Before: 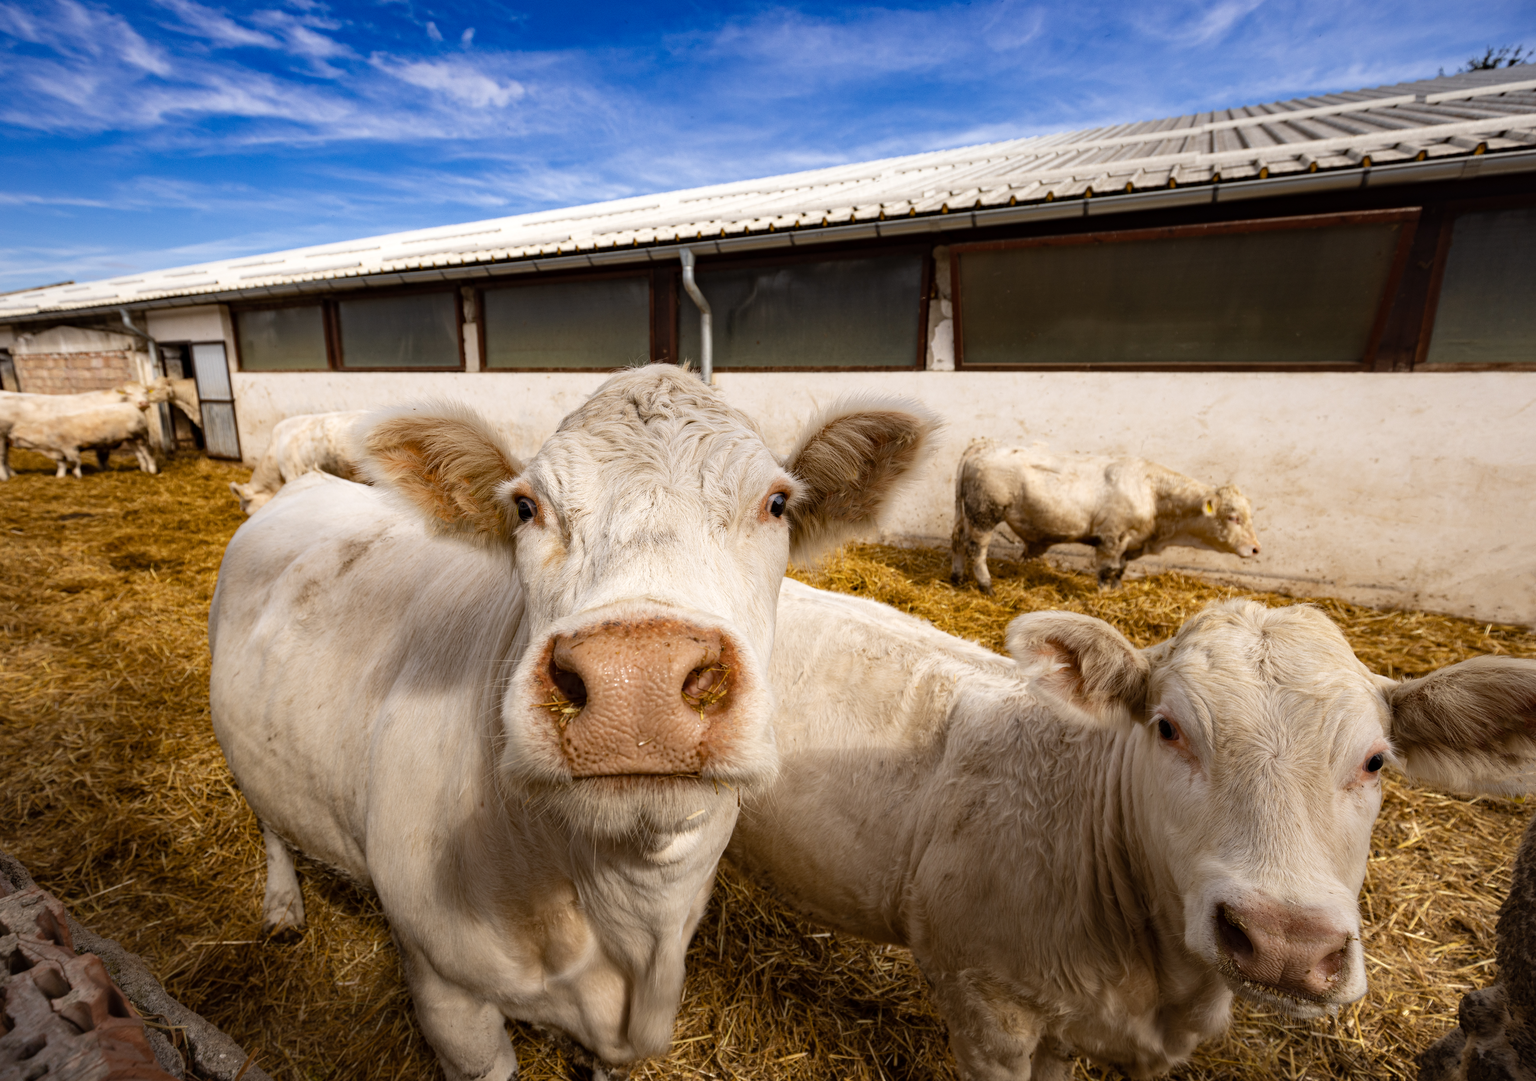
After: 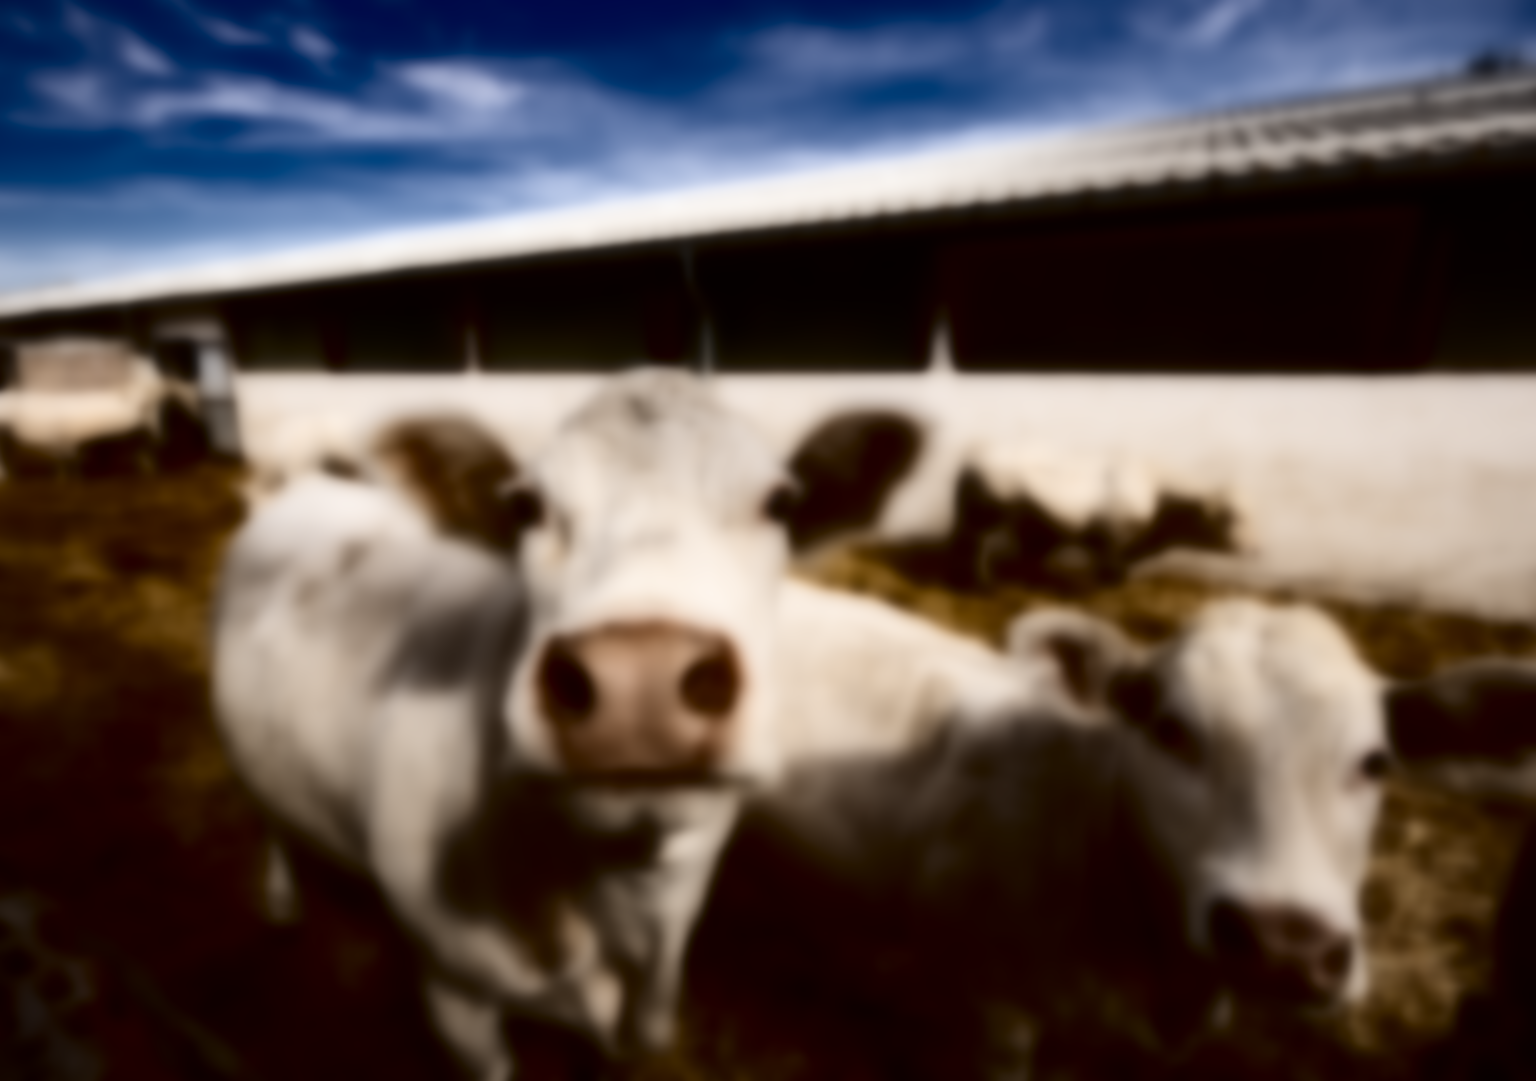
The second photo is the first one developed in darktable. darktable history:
color correction: saturation 0.8
lowpass: radius 31.92, contrast 1.72, brightness -0.98, saturation 0.94
